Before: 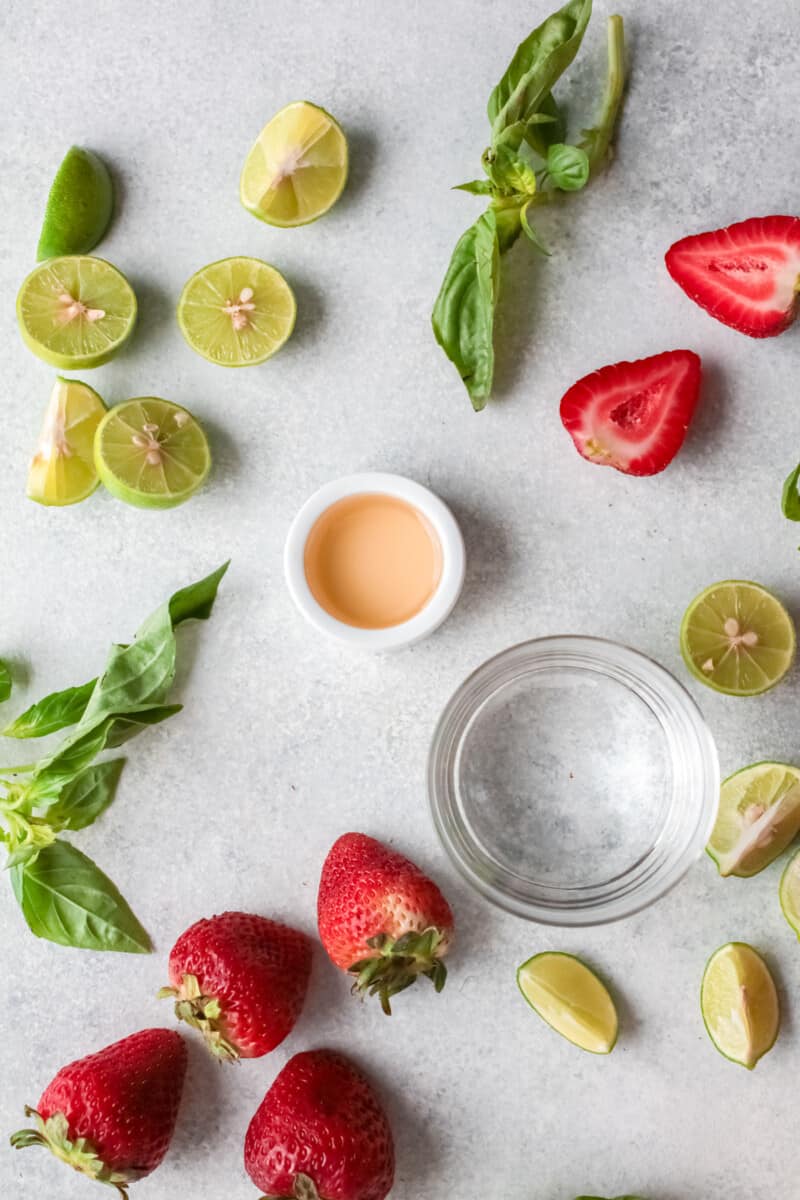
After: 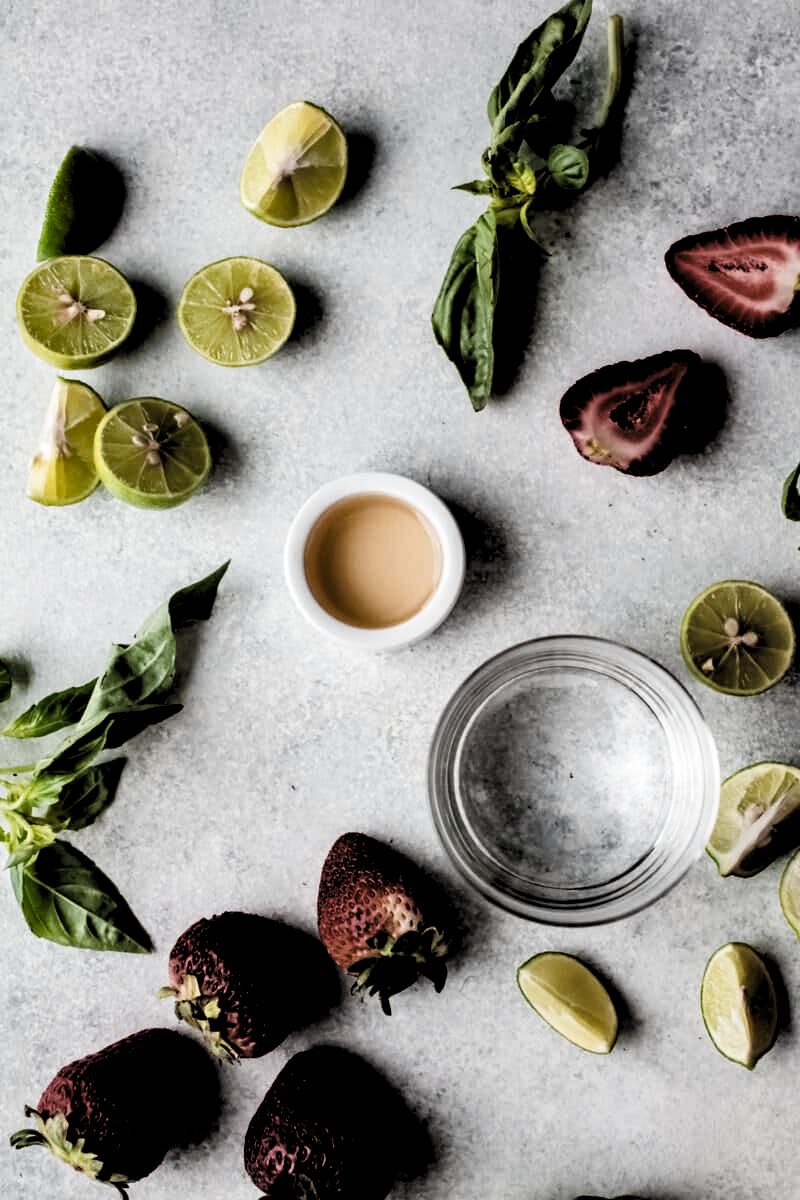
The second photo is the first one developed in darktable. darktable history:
levels: levels [0.514, 0.759, 1]
shadows and highlights: shadows 25, highlights -48, soften with gaussian
tone curve: curves: ch0 [(0, 0) (0.003, 0.047) (0.011, 0.051) (0.025, 0.051) (0.044, 0.057) (0.069, 0.068) (0.1, 0.076) (0.136, 0.108) (0.177, 0.166) (0.224, 0.229) (0.277, 0.299) (0.335, 0.364) (0.399, 0.46) (0.468, 0.553) (0.543, 0.639) (0.623, 0.724) (0.709, 0.808) (0.801, 0.886) (0.898, 0.954) (1, 1)], preserve colors none
